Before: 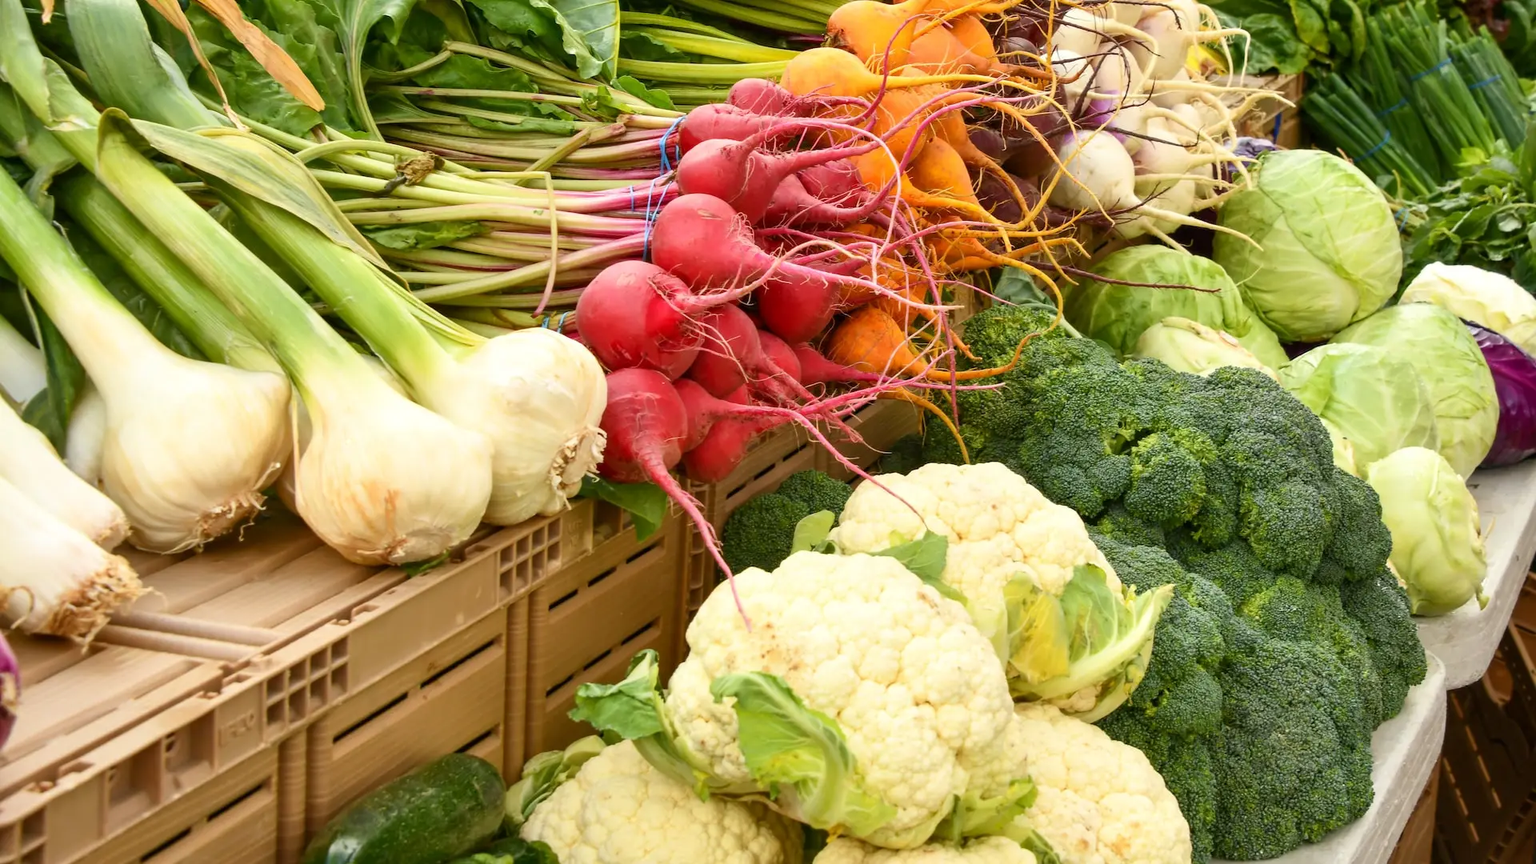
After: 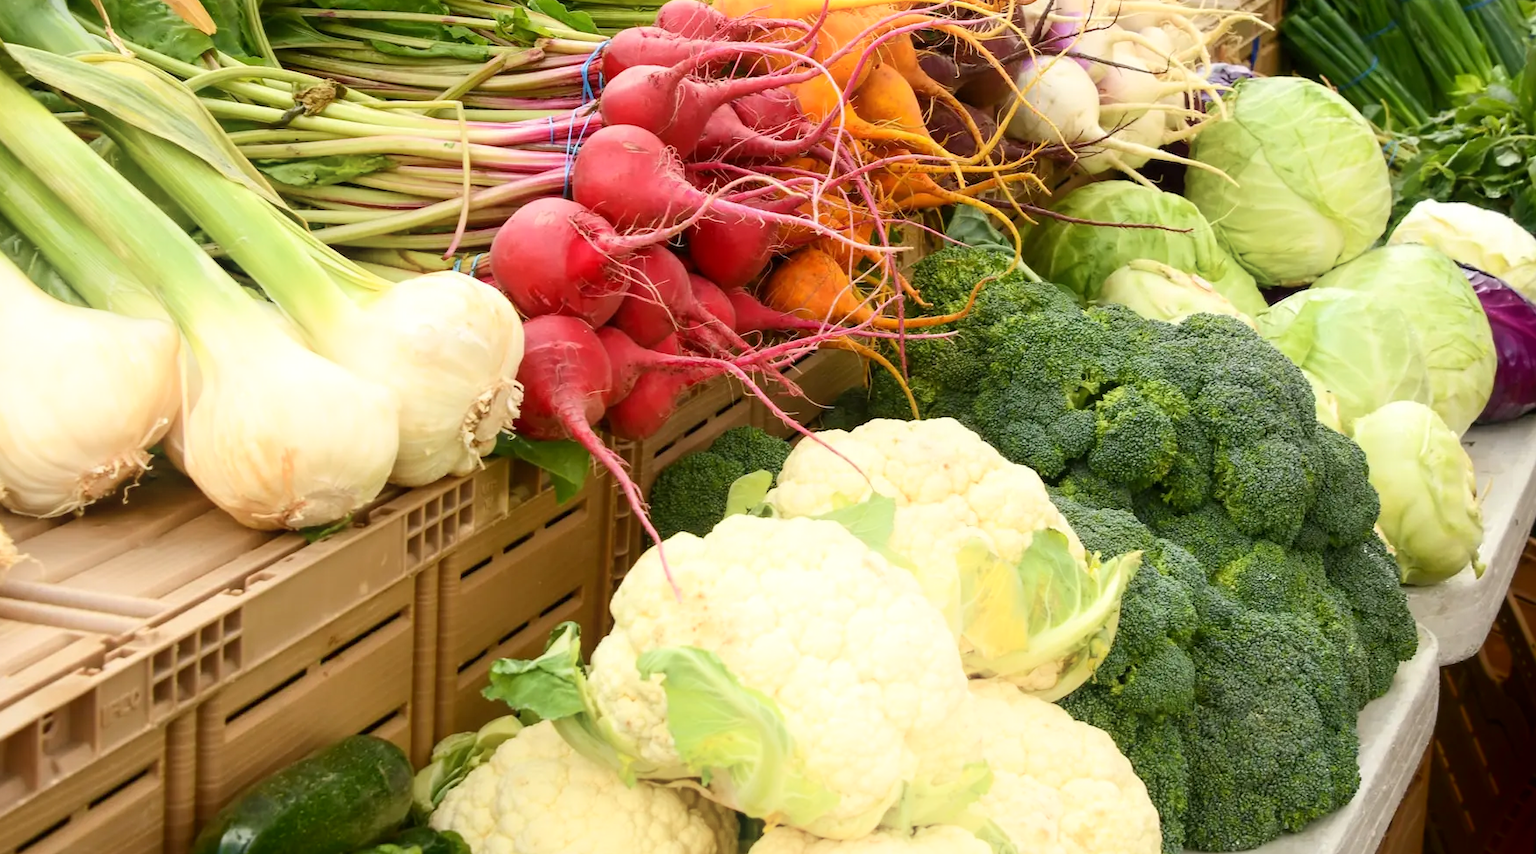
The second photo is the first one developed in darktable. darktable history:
shadows and highlights: shadows -90, highlights 90, soften with gaussian
crop and rotate: left 8.262%, top 9.226%
